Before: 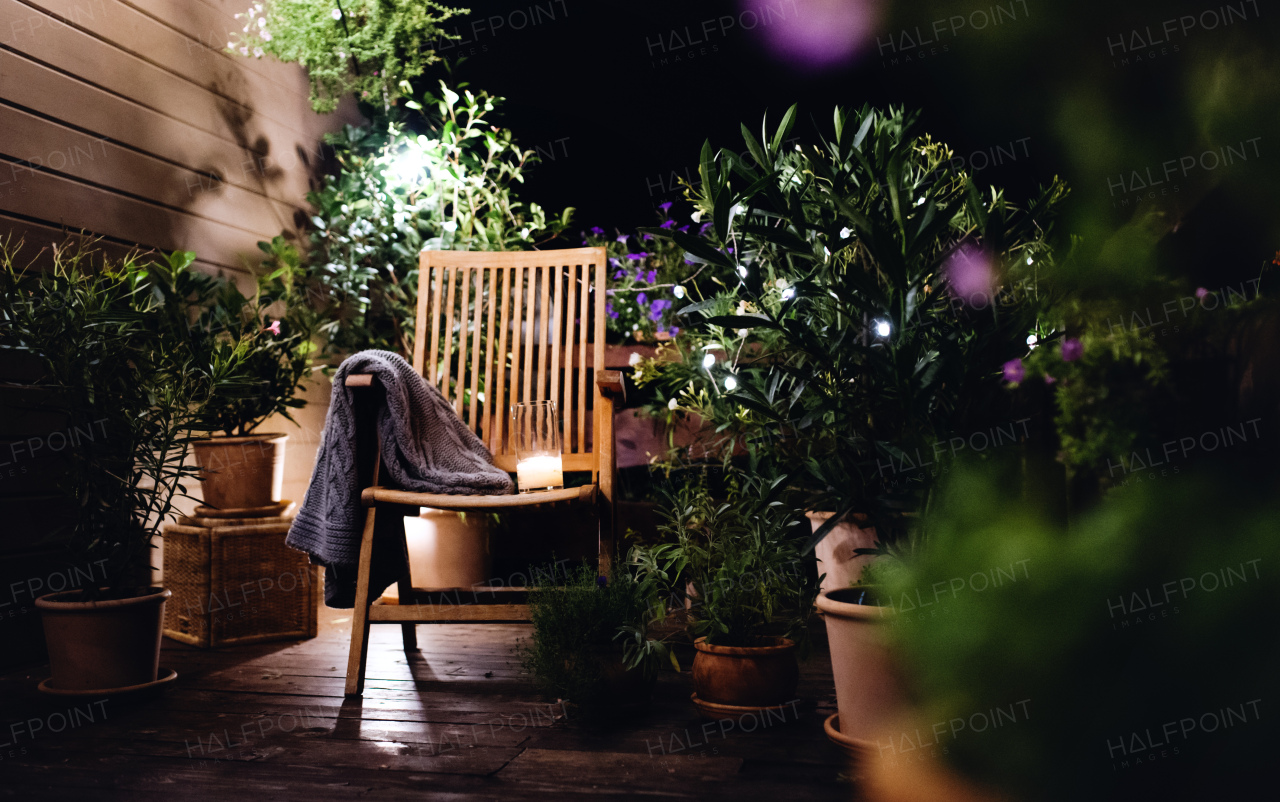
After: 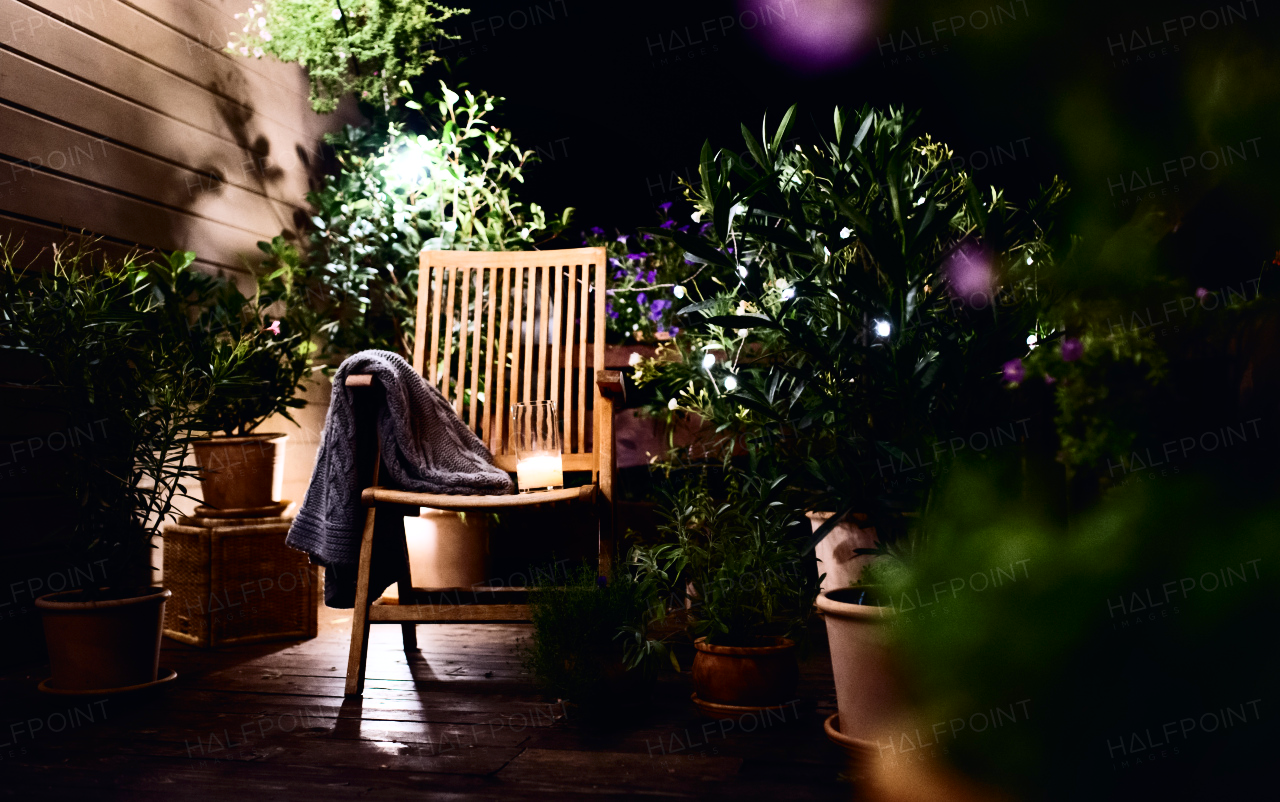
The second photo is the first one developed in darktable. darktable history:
contrast brightness saturation: contrast 0.297
